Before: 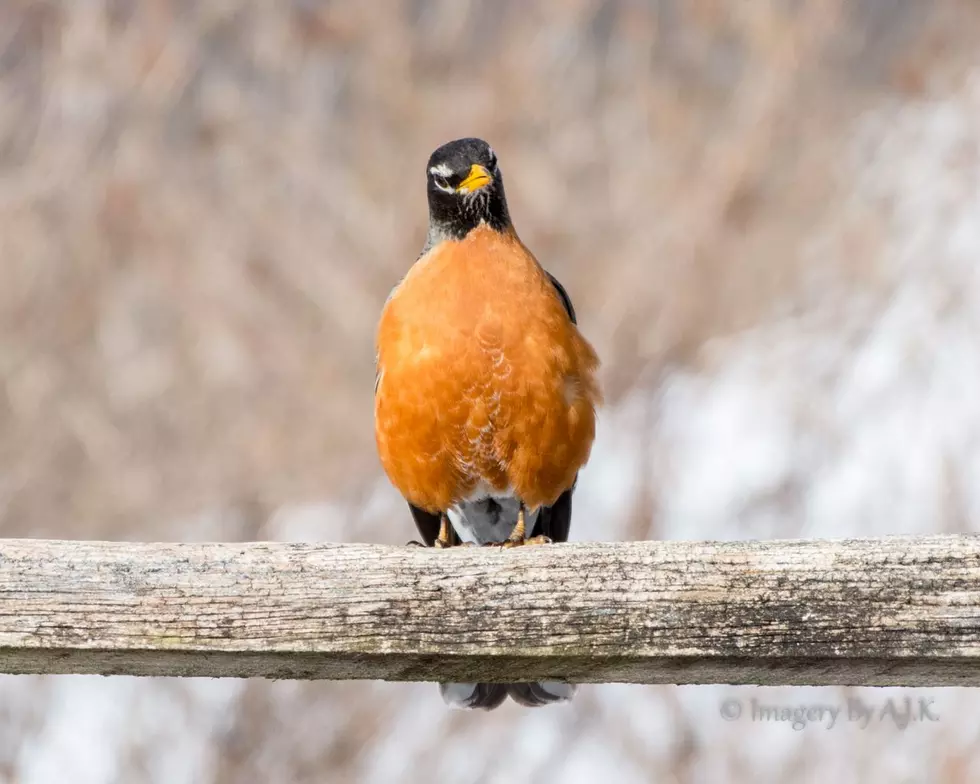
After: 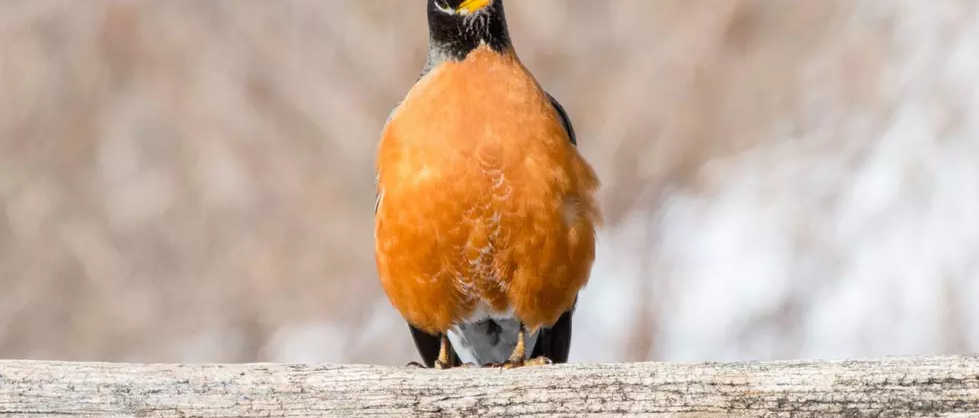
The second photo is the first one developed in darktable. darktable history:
crop and rotate: top 22.9%, bottom 23.676%
contrast equalizer: octaves 7, y [[0.511, 0.558, 0.631, 0.632, 0.559, 0.512], [0.5 ×6], [0.507, 0.559, 0.627, 0.644, 0.647, 0.647], [0 ×6], [0 ×6]], mix -0.12
